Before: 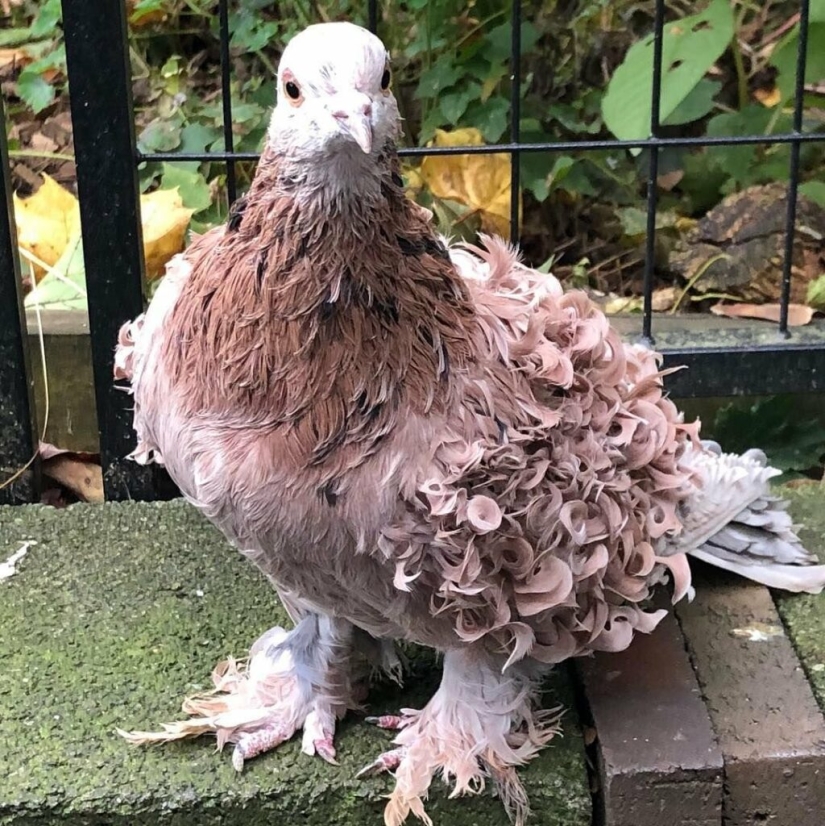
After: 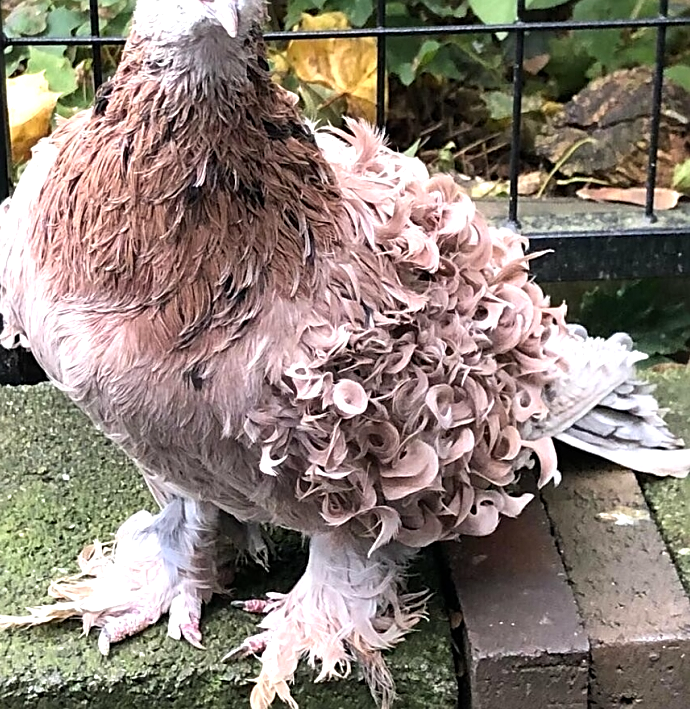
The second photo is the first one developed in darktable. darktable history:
sharpen: amount 0.498
tone equalizer: -8 EV -0.45 EV, -7 EV -0.419 EV, -6 EV -0.302 EV, -5 EV -0.223 EV, -3 EV 0.199 EV, -2 EV 0.304 EV, -1 EV 0.365 EV, +0 EV 0.407 EV
shadows and highlights: shadows -11.73, white point adjustment 3.92, highlights 28.59
crop: left 16.298%, top 14.132%
